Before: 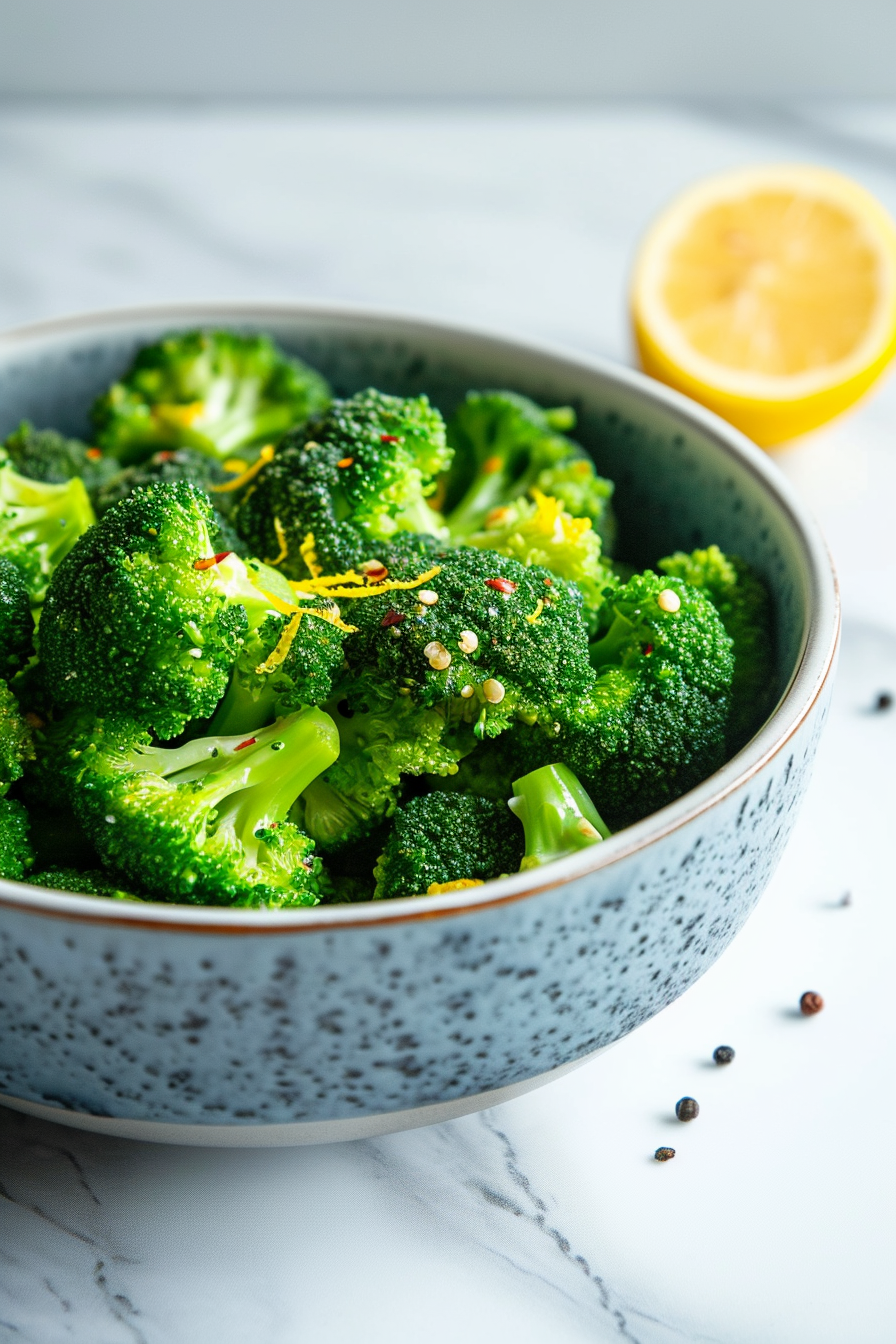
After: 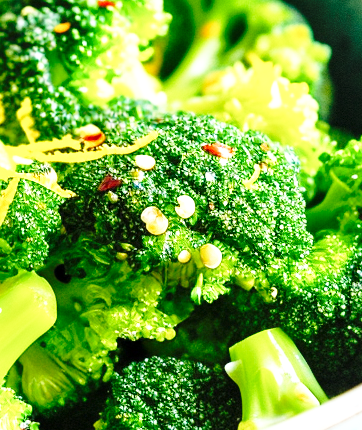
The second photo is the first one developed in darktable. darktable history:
crop: left 31.691%, top 32.37%, right 27.821%, bottom 35.586%
exposure: exposure 0.748 EV, compensate highlight preservation false
base curve: curves: ch0 [(0, 0) (0.028, 0.03) (0.121, 0.232) (0.46, 0.748) (0.859, 0.968) (1, 1)], preserve colors none
